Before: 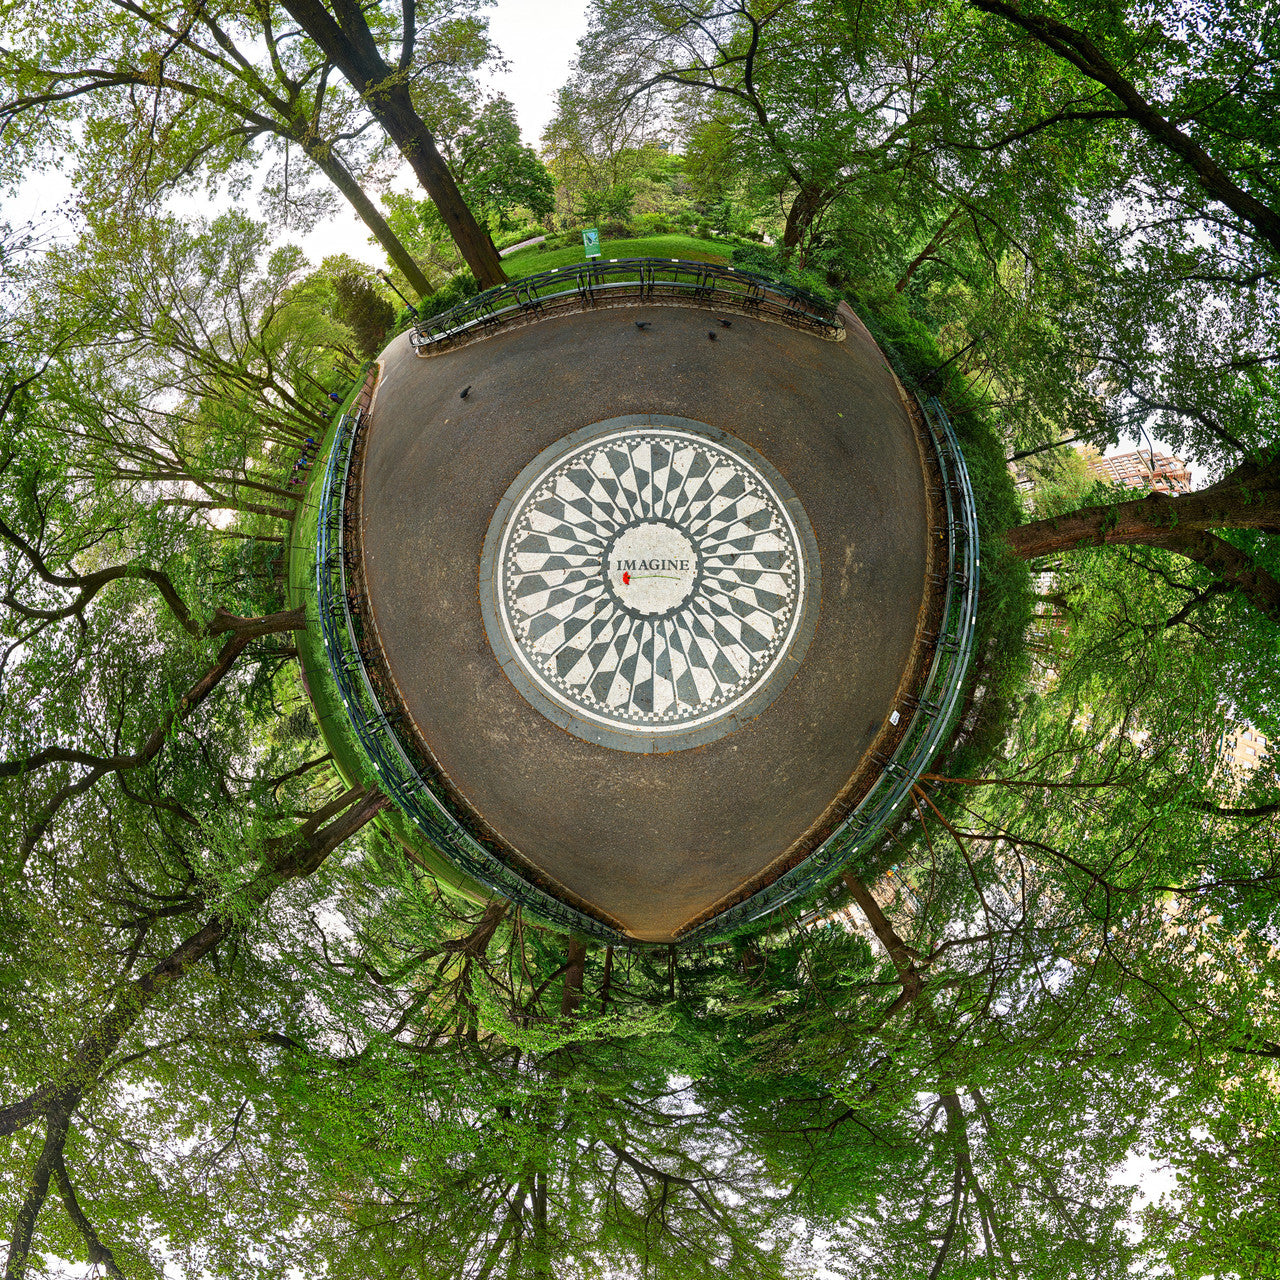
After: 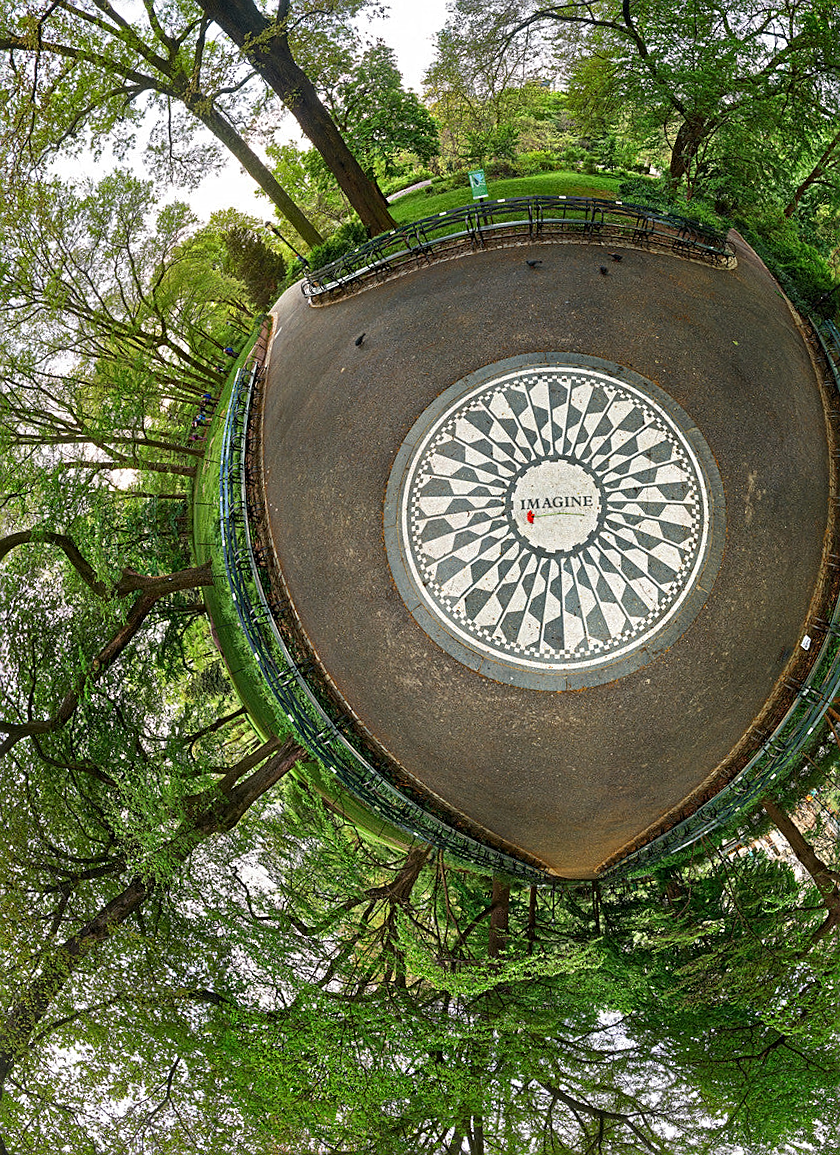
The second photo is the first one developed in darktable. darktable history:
rotate and perspective: rotation -3°, crop left 0.031, crop right 0.968, crop top 0.07, crop bottom 0.93
sharpen: on, module defaults
crop and rotate: left 6.617%, right 26.717%
